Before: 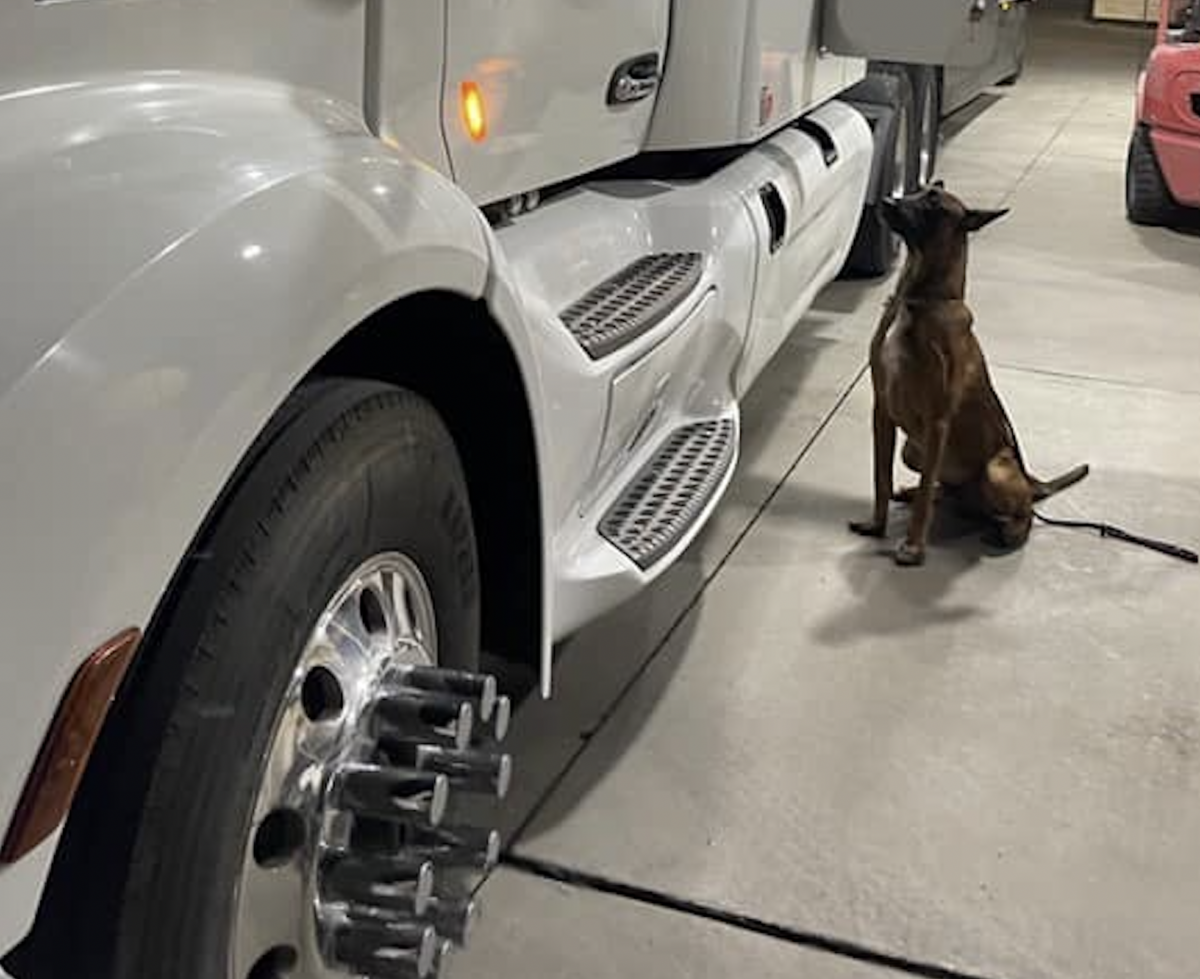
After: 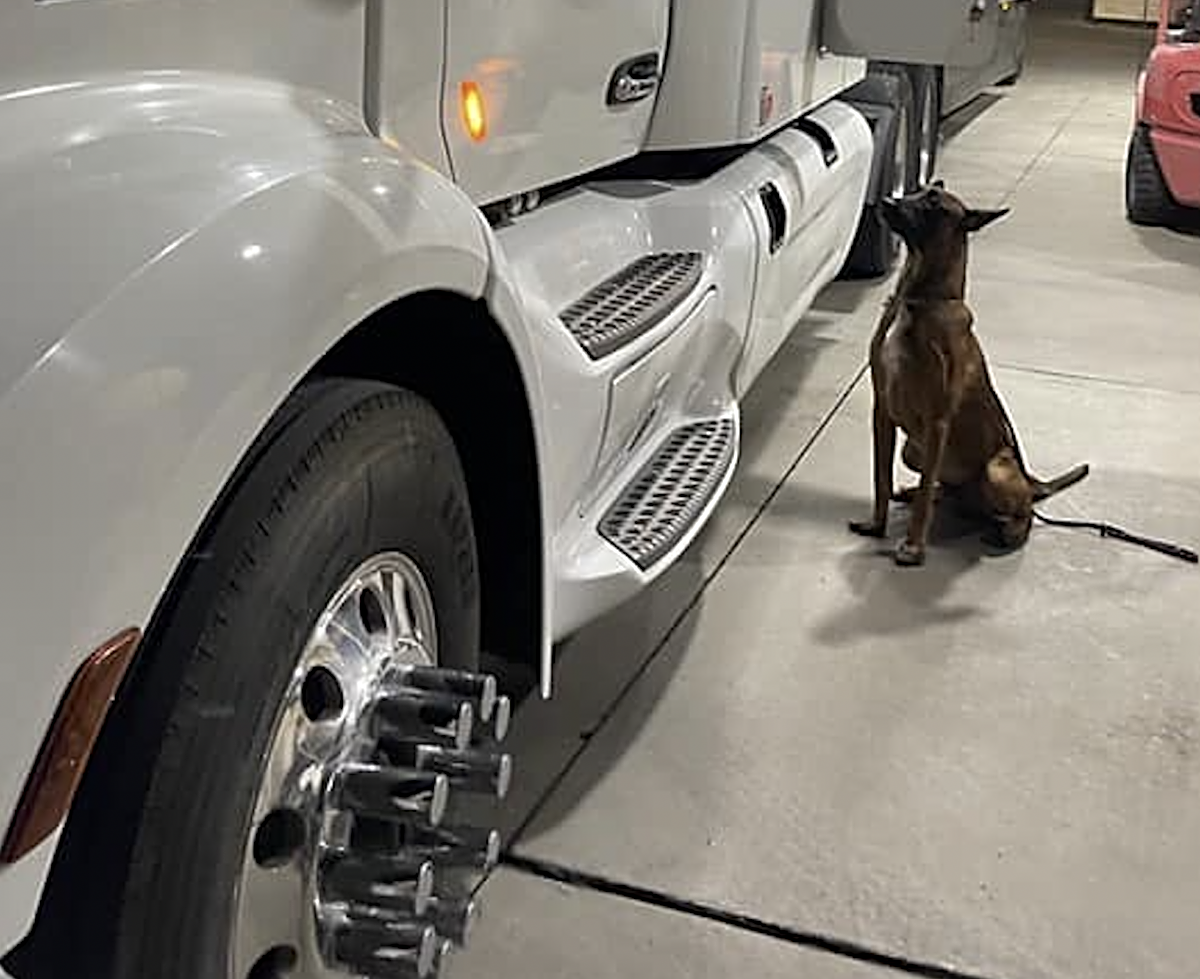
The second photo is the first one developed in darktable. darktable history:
sharpen: radius 2.554, amount 0.641
